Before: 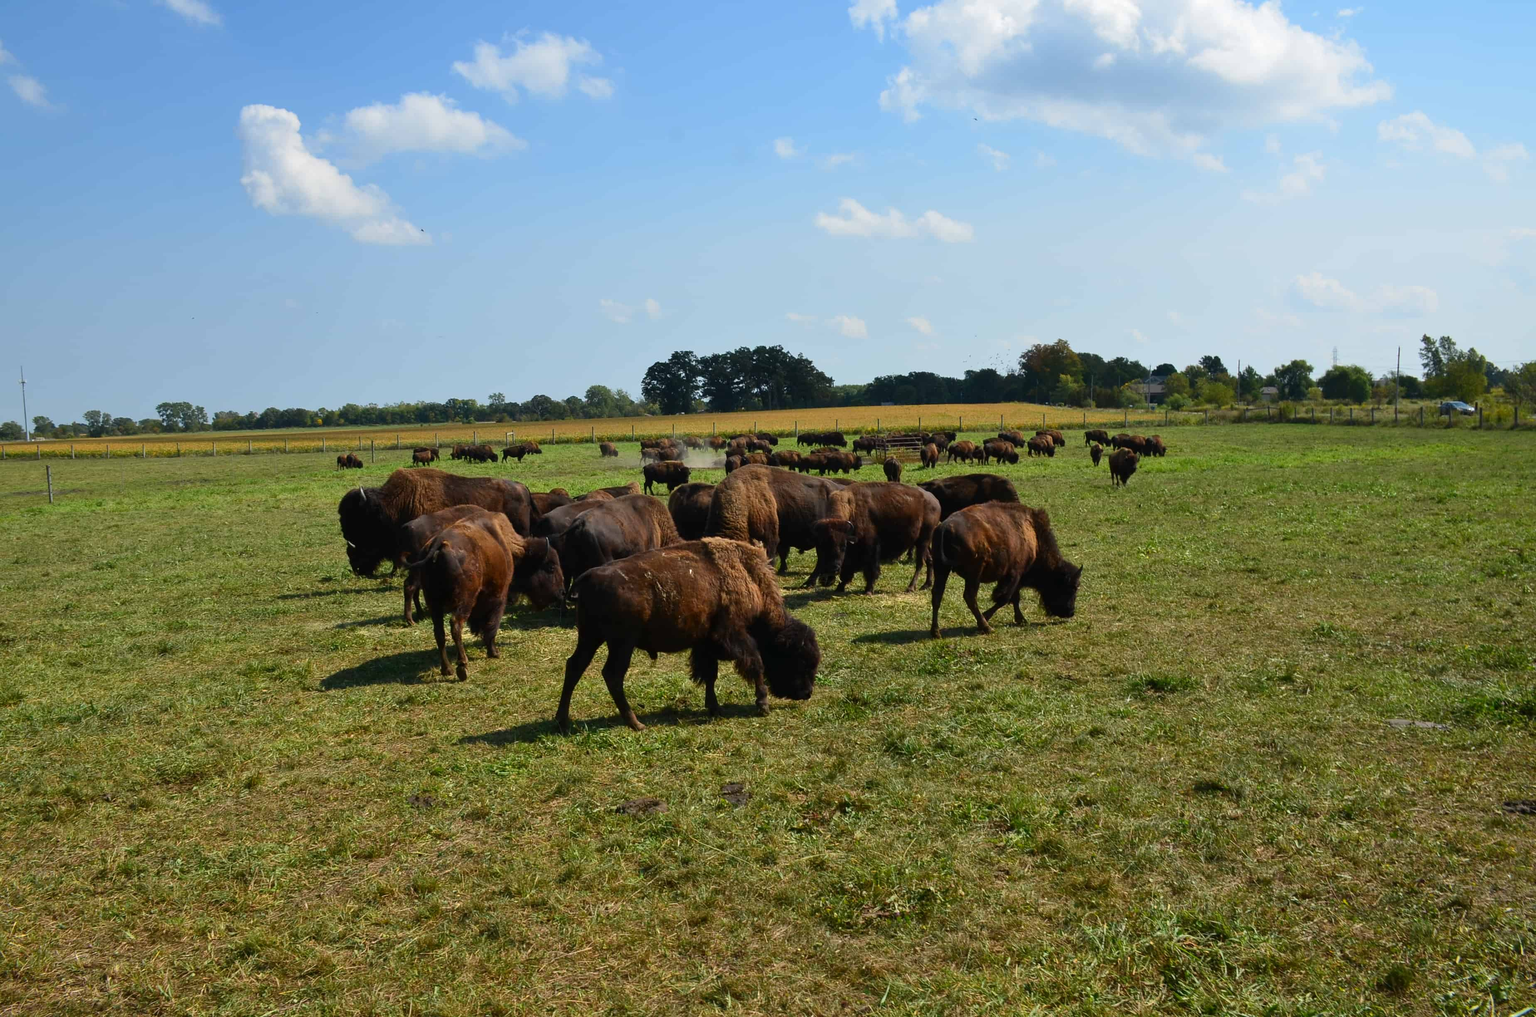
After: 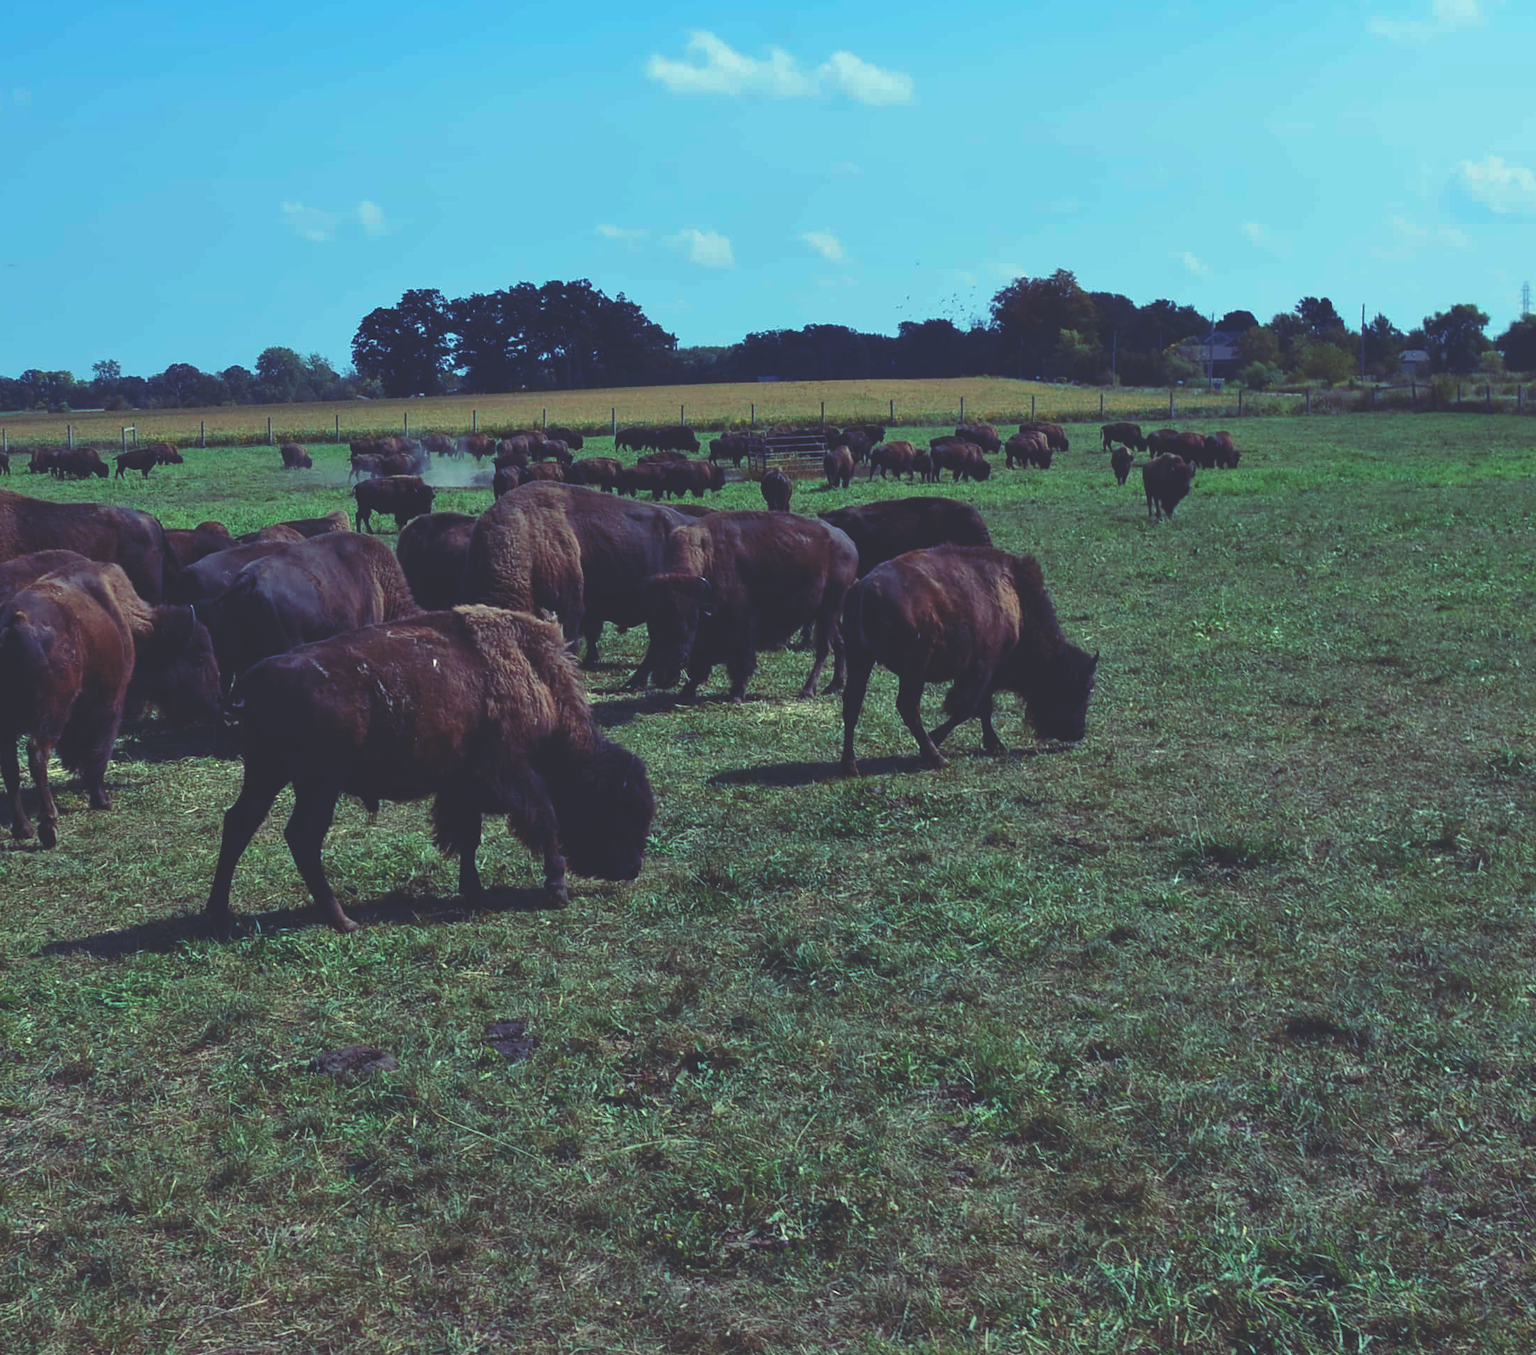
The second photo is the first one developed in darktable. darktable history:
rgb curve: curves: ch0 [(0, 0.186) (0.314, 0.284) (0.576, 0.466) (0.805, 0.691) (0.936, 0.886)]; ch1 [(0, 0.186) (0.314, 0.284) (0.581, 0.534) (0.771, 0.746) (0.936, 0.958)]; ch2 [(0, 0.216) (0.275, 0.39) (1, 1)], mode RGB, independent channels, compensate middle gray true, preserve colors none
crop and rotate: left 28.256%, top 17.734%, right 12.656%, bottom 3.573%
